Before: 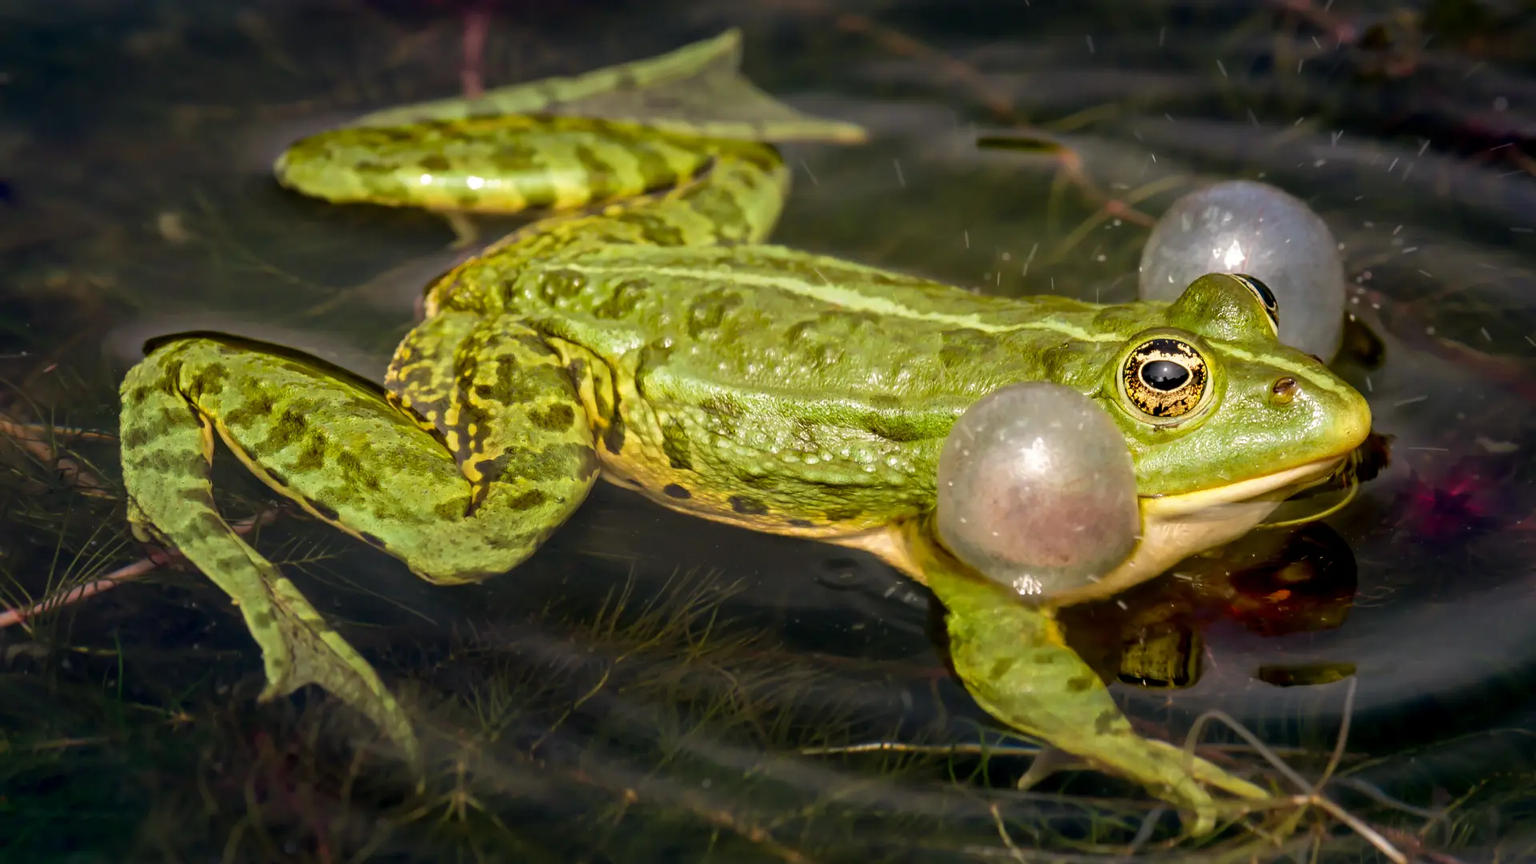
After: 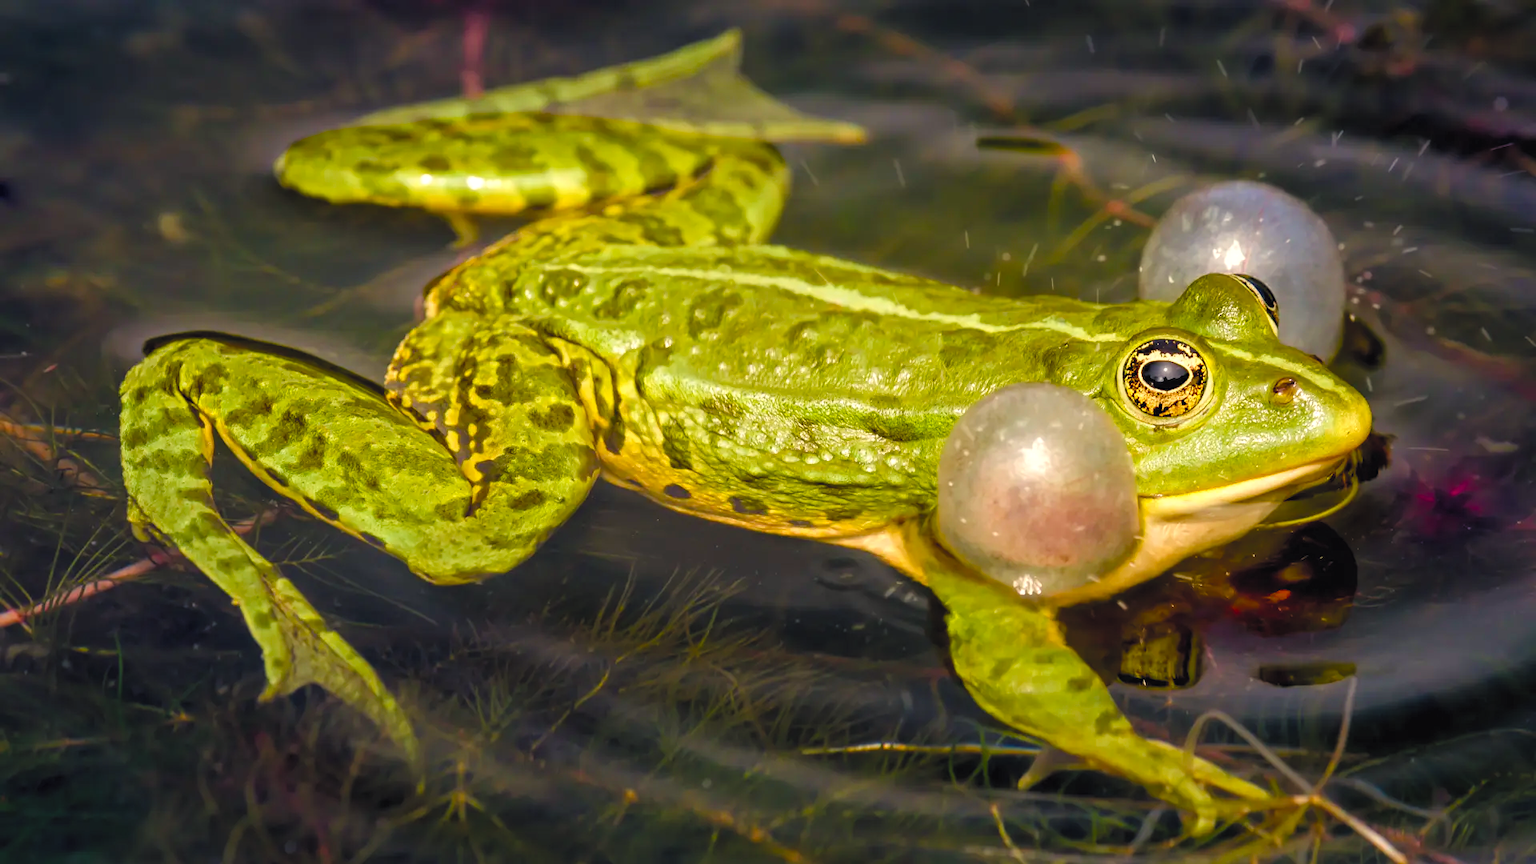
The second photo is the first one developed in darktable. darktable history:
rgb levels: levels [[0.013, 0.434, 0.89], [0, 0.5, 1], [0, 0.5, 1]]
color balance rgb: shadows lift › chroma 3%, shadows lift › hue 280.8°, power › hue 330°, highlights gain › chroma 3%, highlights gain › hue 75.6°, global offset › luminance 1.5%, perceptual saturation grading › global saturation 20%, perceptual saturation grading › highlights -25%, perceptual saturation grading › shadows 50%, global vibrance 30%
